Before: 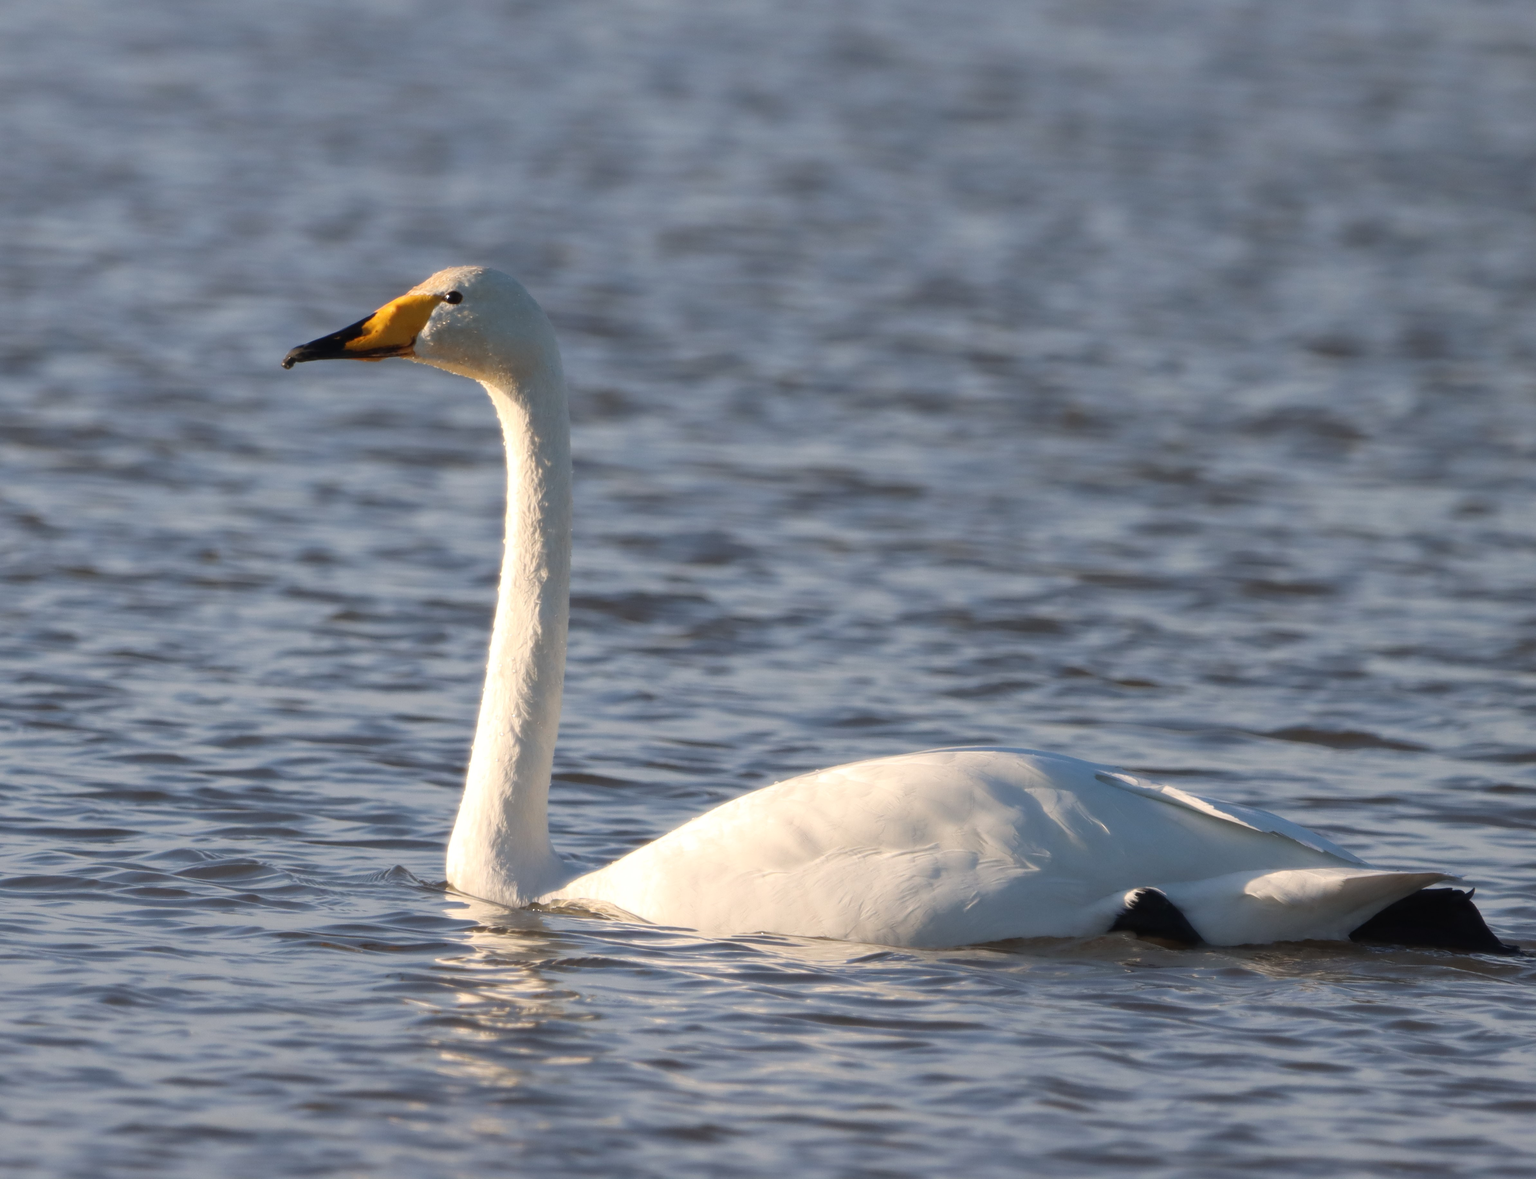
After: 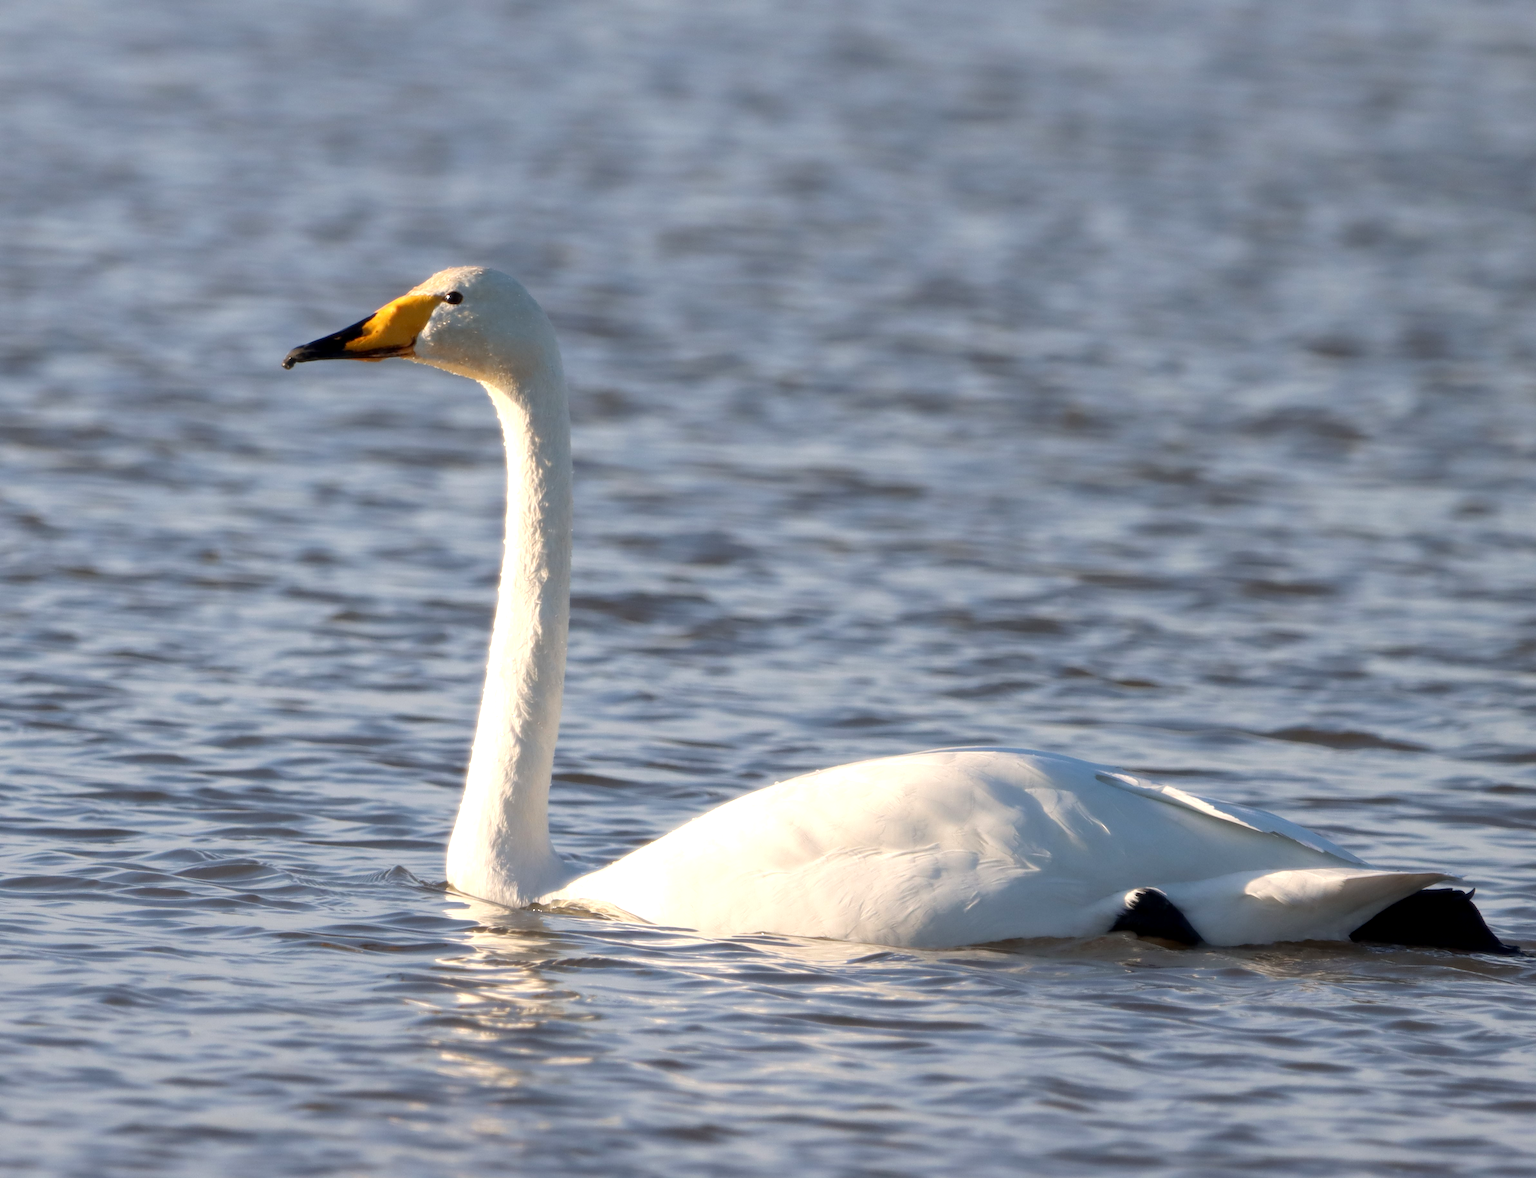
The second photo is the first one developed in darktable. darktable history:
exposure: black level correction 0.005, exposure 0.416 EV, compensate highlight preservation false
